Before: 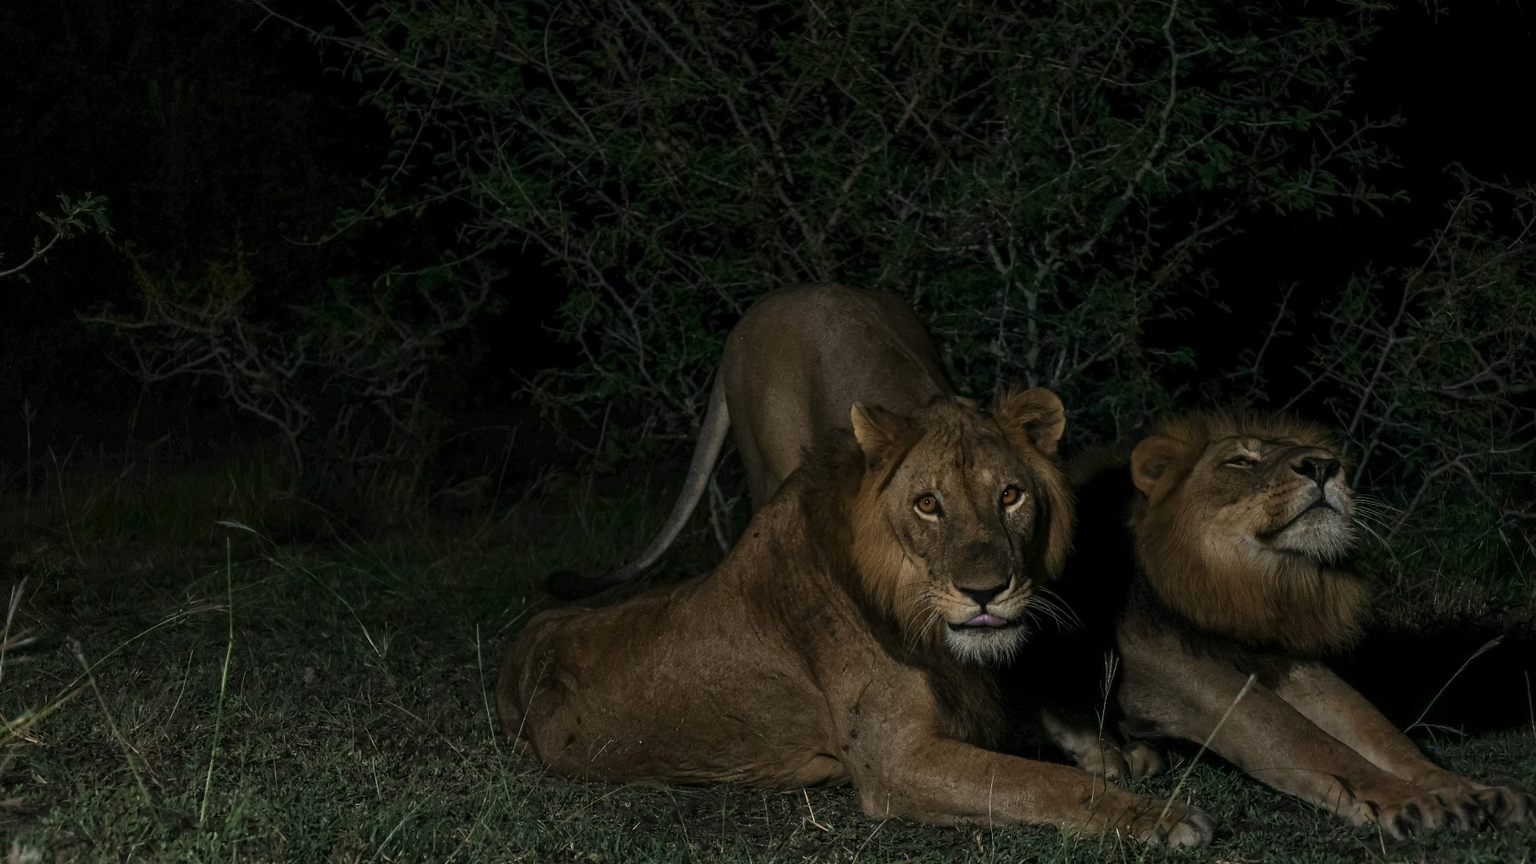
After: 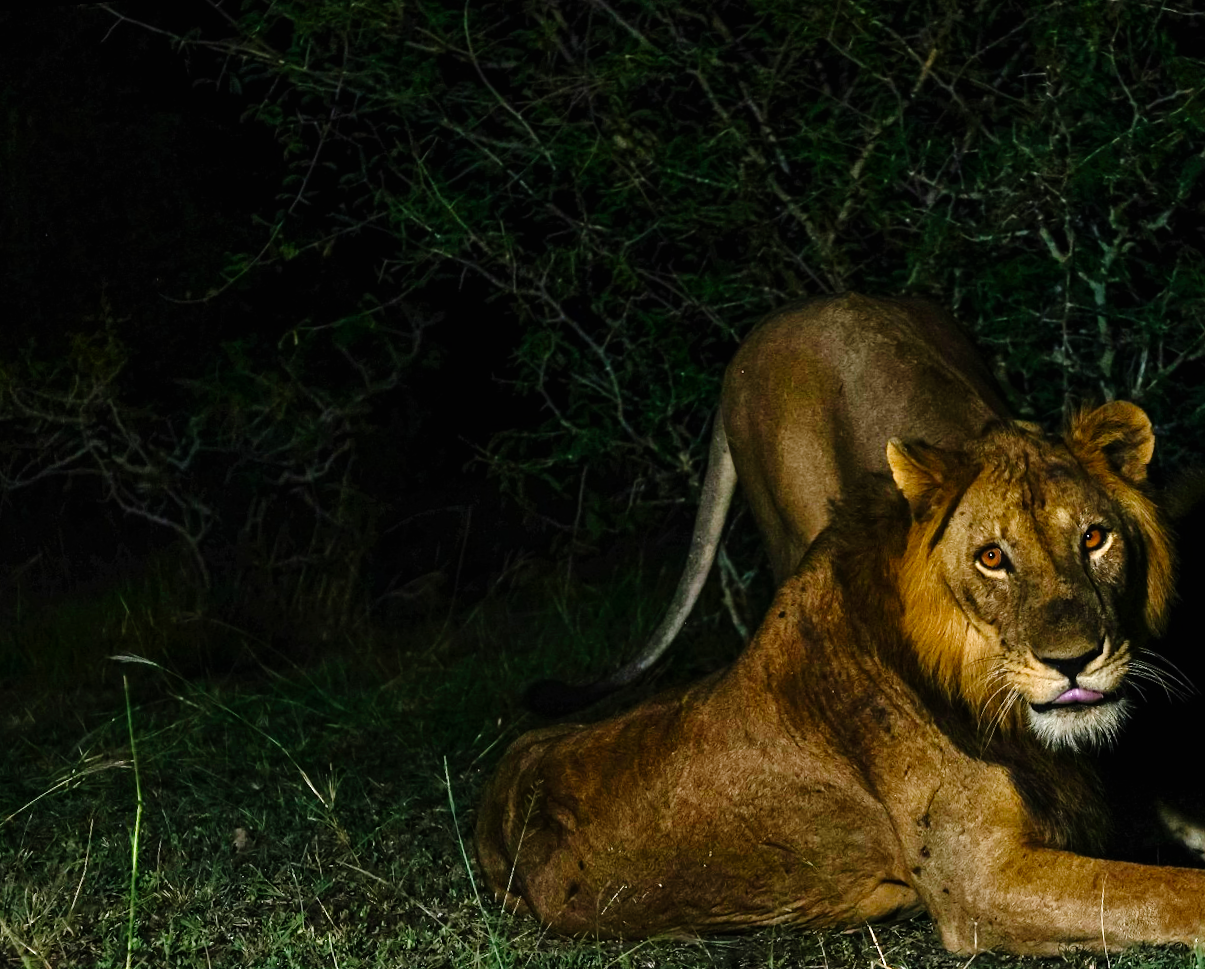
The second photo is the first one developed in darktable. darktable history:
exposure: black level correction 0, exposure 1.2 EV, compensate exposure bias true, compensate highlight preservation false
rotate and perspective: rotation -5°, crop left 0.05, crop right 0.952, crop top 0.11, crop bottom 0.89
color balance rgb: perceptual saturation grading › global saturation 25%, global vibrance 20%
tone curve: curves: ch0 [(0, 0) (0.003, 0.003) (0.011, 0.005) (0.025, 0.008) (0.044, 0.012) (0.069, 0.02) (0.1, 0.031) (0.136, 0.047) (0.177, 0.088) (0.224, 0.141) (0.277, 0.222) (0.335, 0.32) (0.399, 0.425) (0.468, 0.524) (0.543, 0.623) (0.623, 0.716) (0.709, 0.796) (0.801, 0.88) (0.898, 0.959) (1, 1)], preserve colors none
crop and rotate: left 6.617%, right 26.717%
